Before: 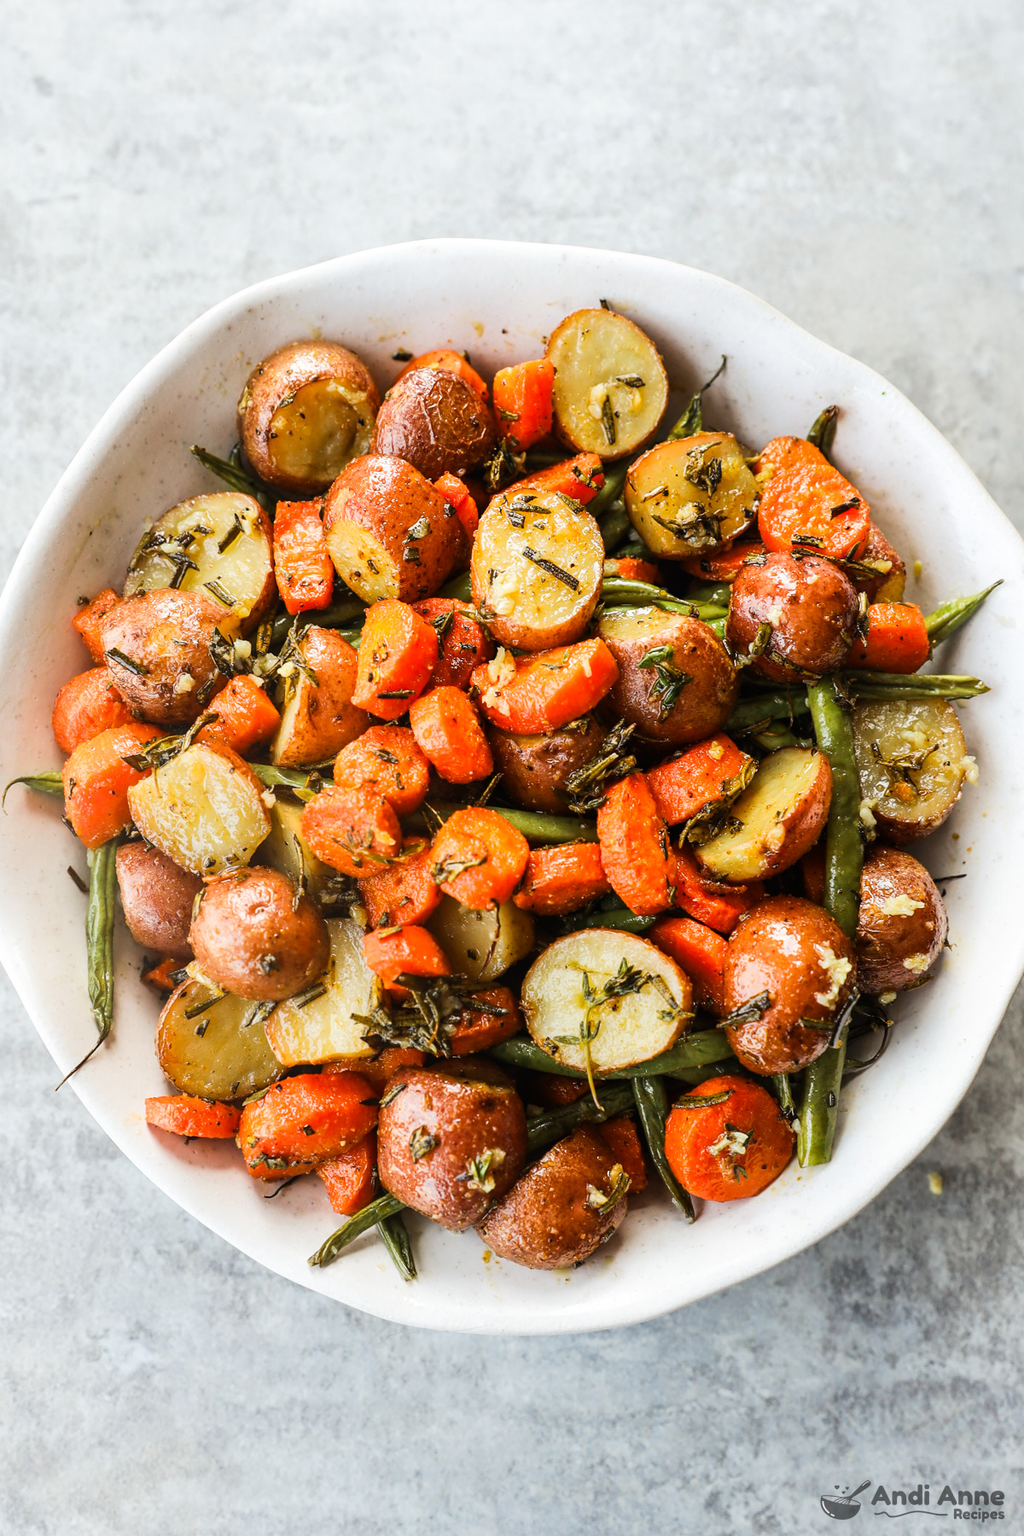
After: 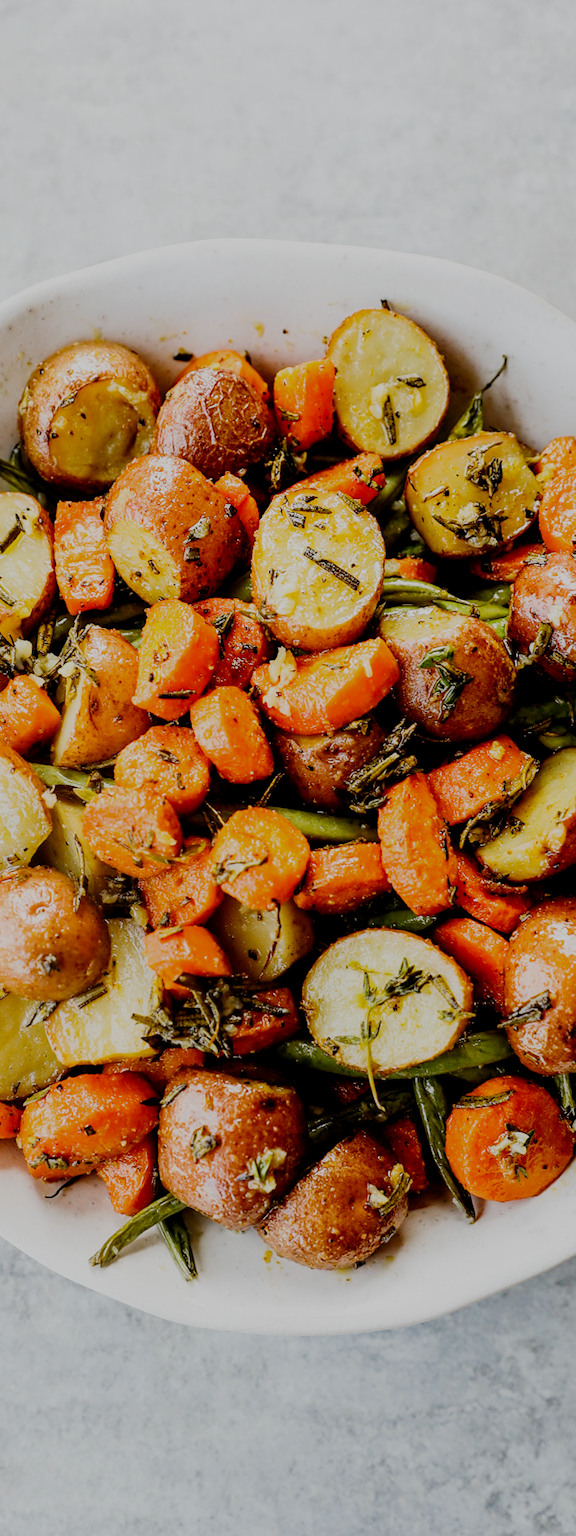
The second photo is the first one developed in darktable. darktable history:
haze removal: compatibility mode true, adaptive false
crop: left 21.496%, right 22.254%
filmic rgb: middle gray luminance 18%, black relative exposure -7.5 EV, white relative exposure 8.5 EV, threshold 6 EV, target black luminance 0%, hardness 2.23, latitude 18.37%, contrast 0.878, highlights saturation mix 5%, shadows ↔ highlights balance 10.15%, add noise in highlights 0, preserve chrominance no, color science v3 (2019), use custom middle-gray values true, iterations of high-quality reconstruction 0, contrast in highlights soft, enable highlight reconstruction true
